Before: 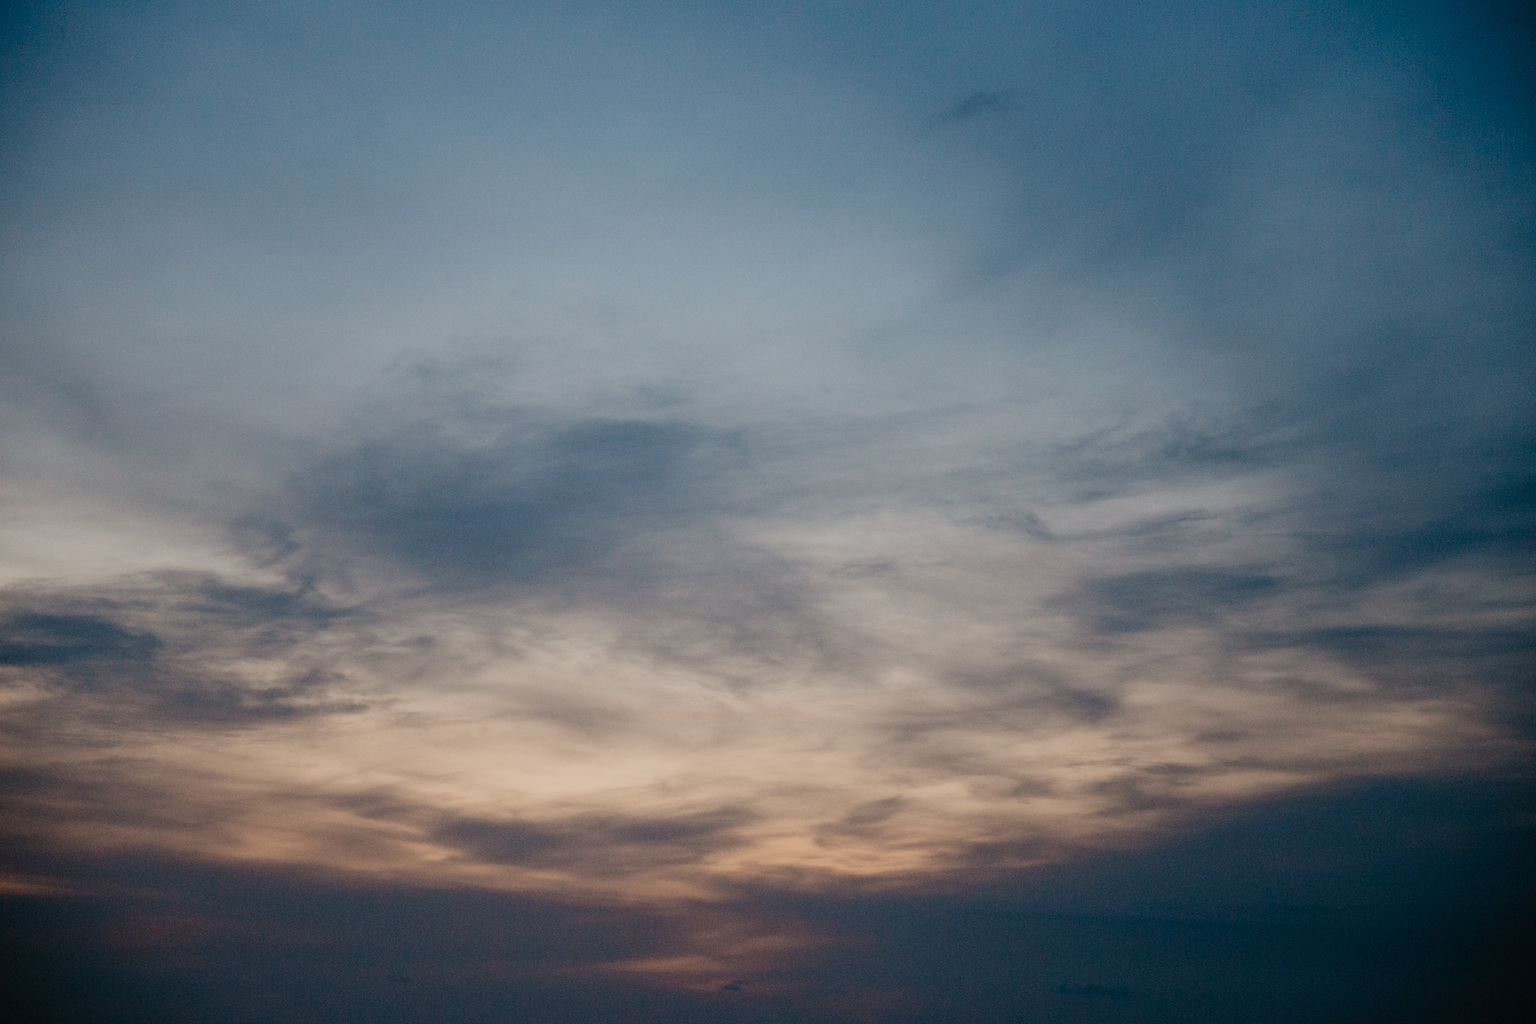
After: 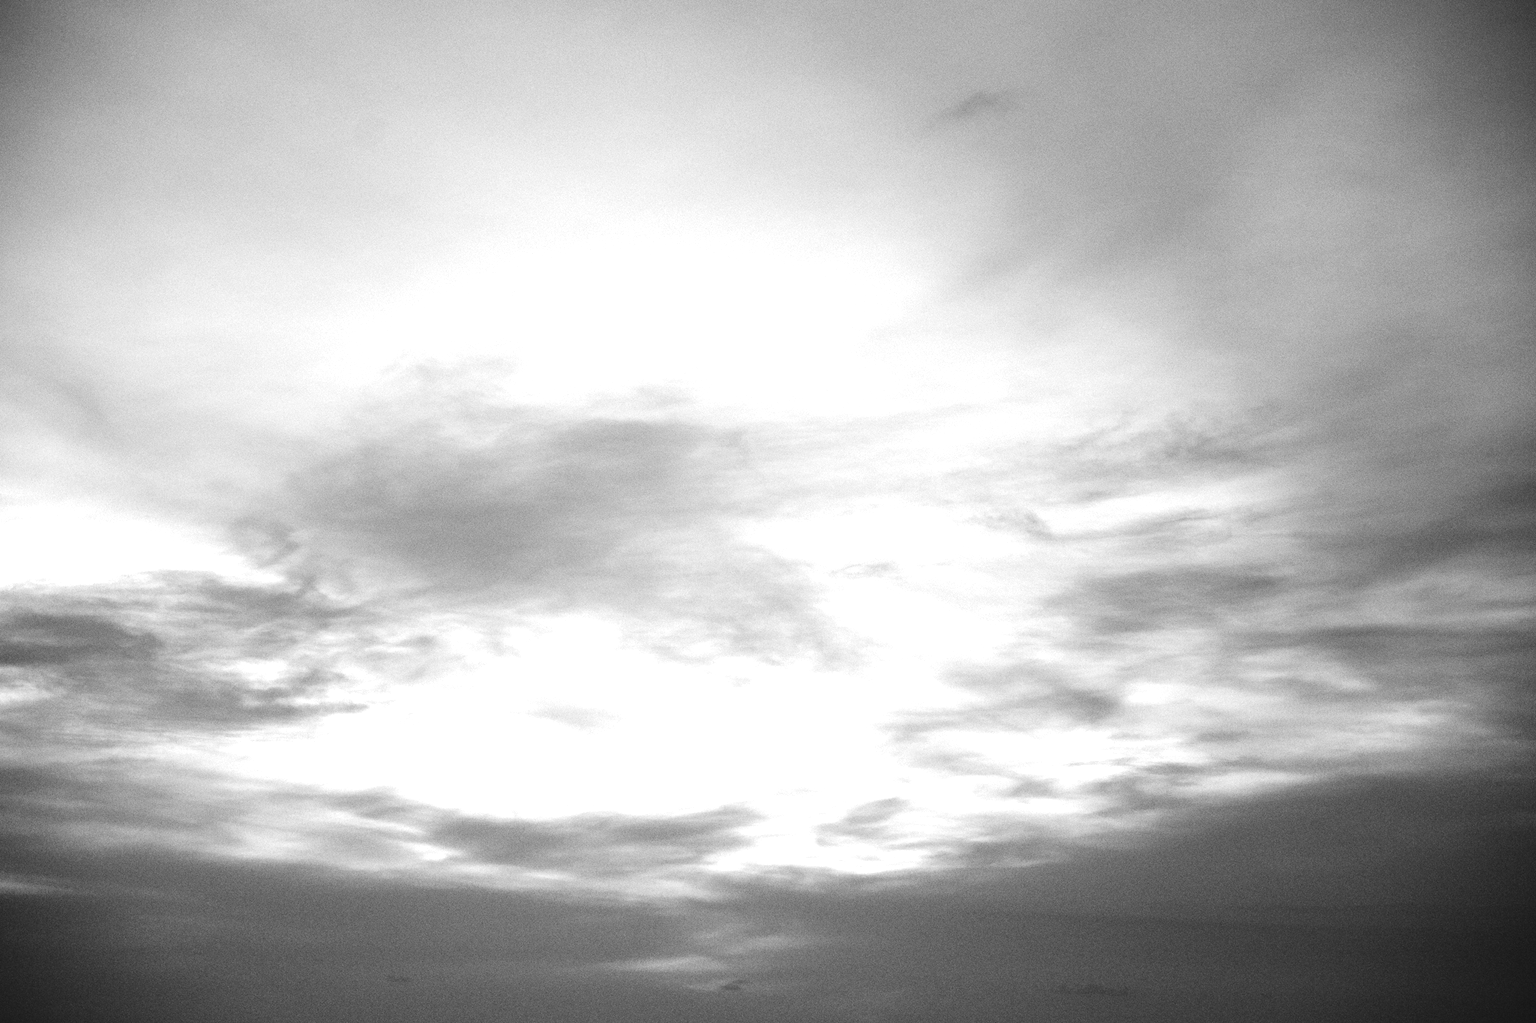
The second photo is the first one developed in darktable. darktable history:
exposure: black level correction 0, exposure 1.741 EV, compensate exposure bias true, compensate highlight preservation false
color correction: highlights a* 1.39, highlights b* 17.83
haze removal: strength -0.05
monochrome: a -3.63, b -0.465
